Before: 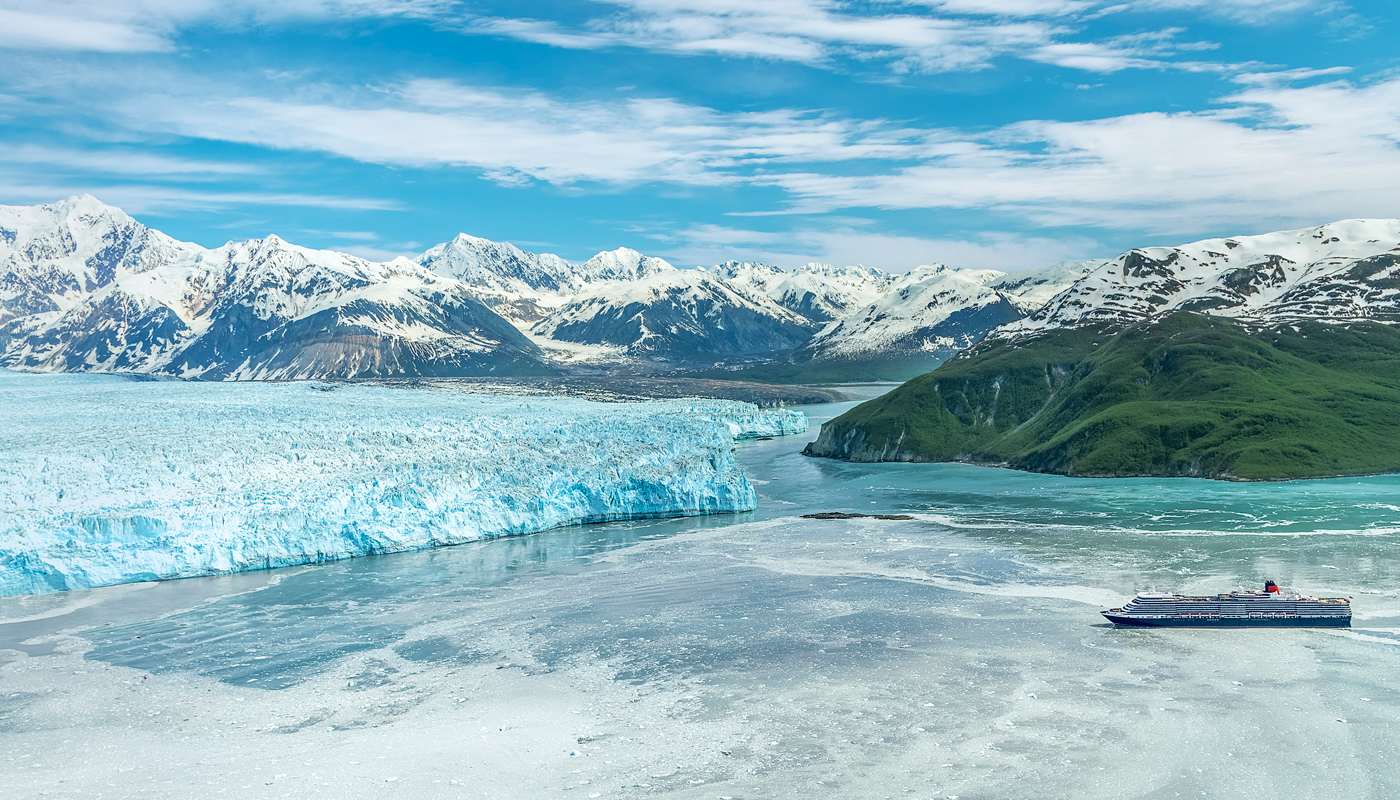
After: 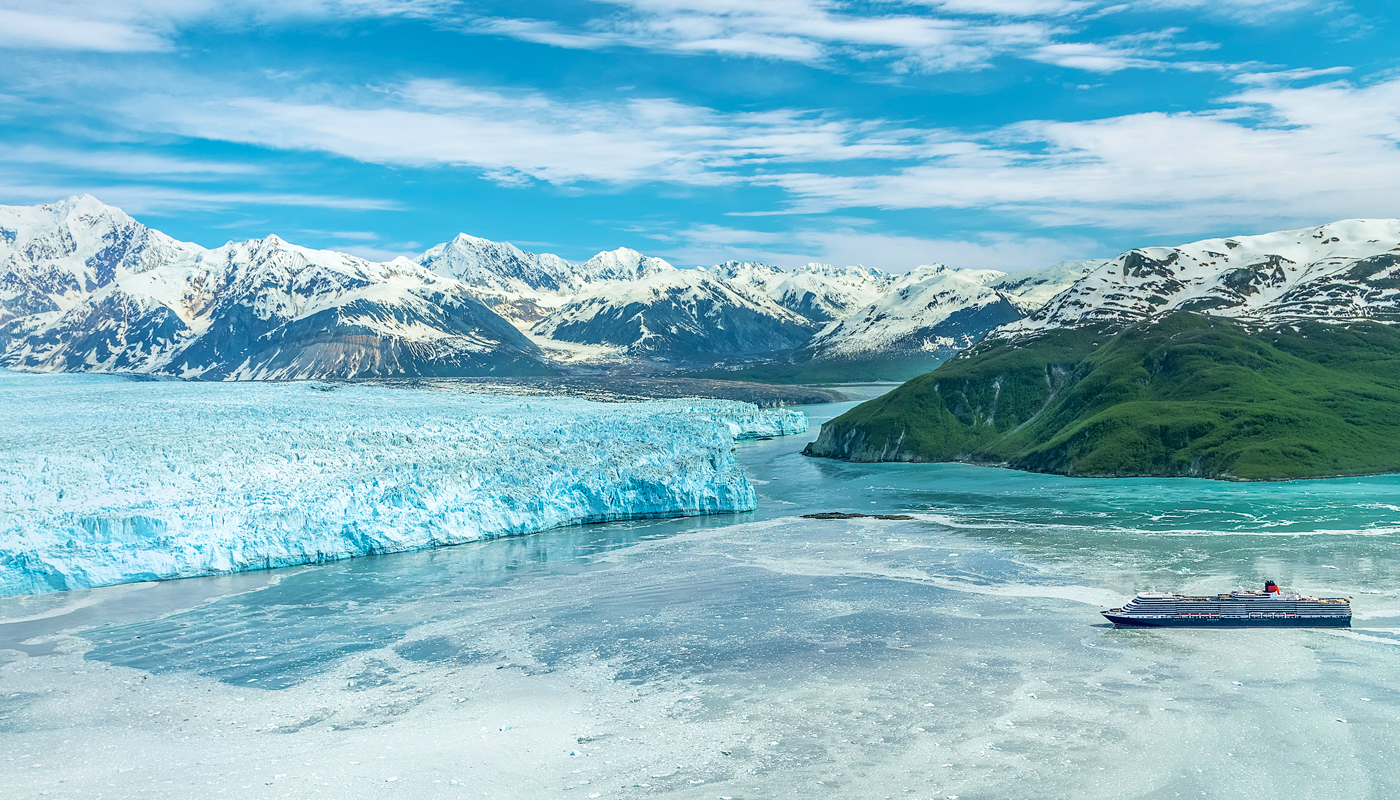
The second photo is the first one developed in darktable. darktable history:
levels: white 99.92%
exposure: exposure -0.001 EV, compensate highlight preservation false
velvia: on, module defaults
